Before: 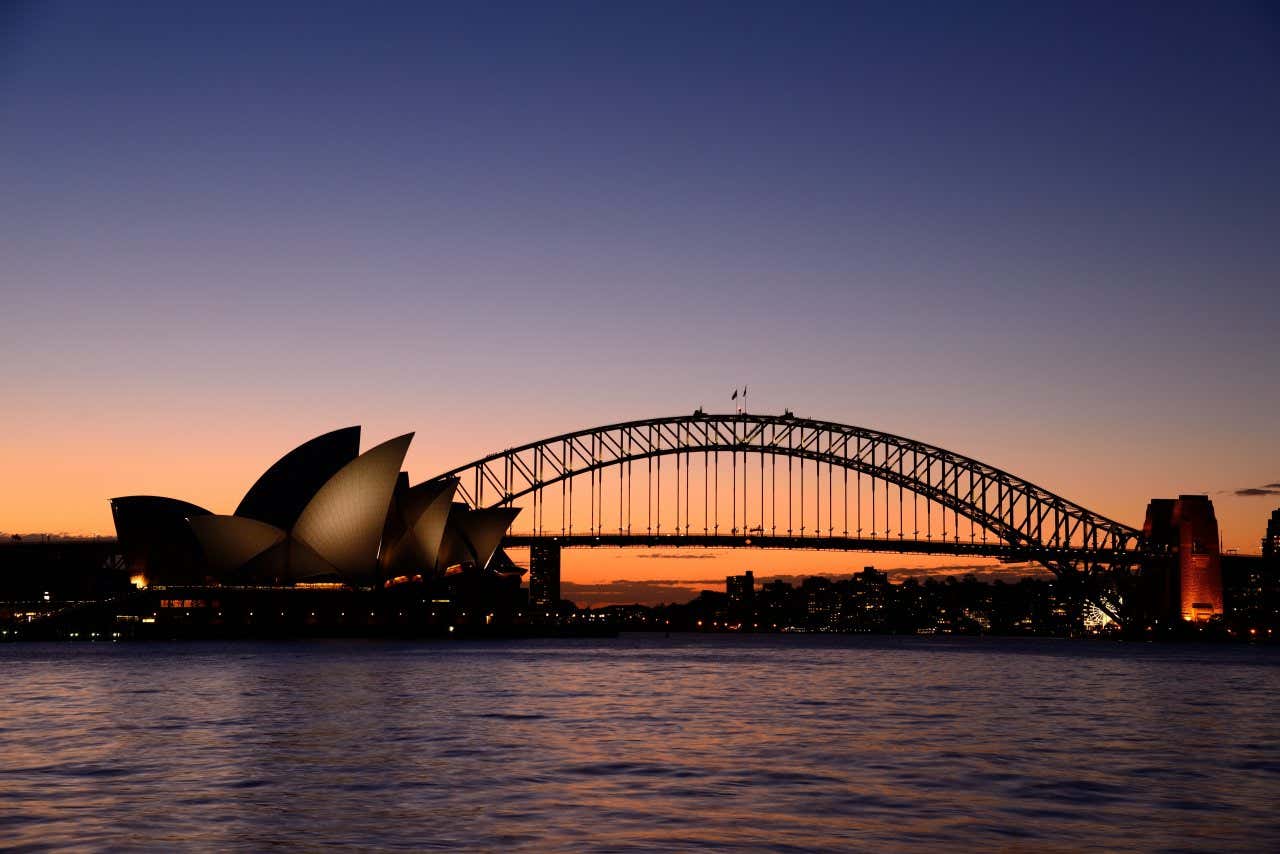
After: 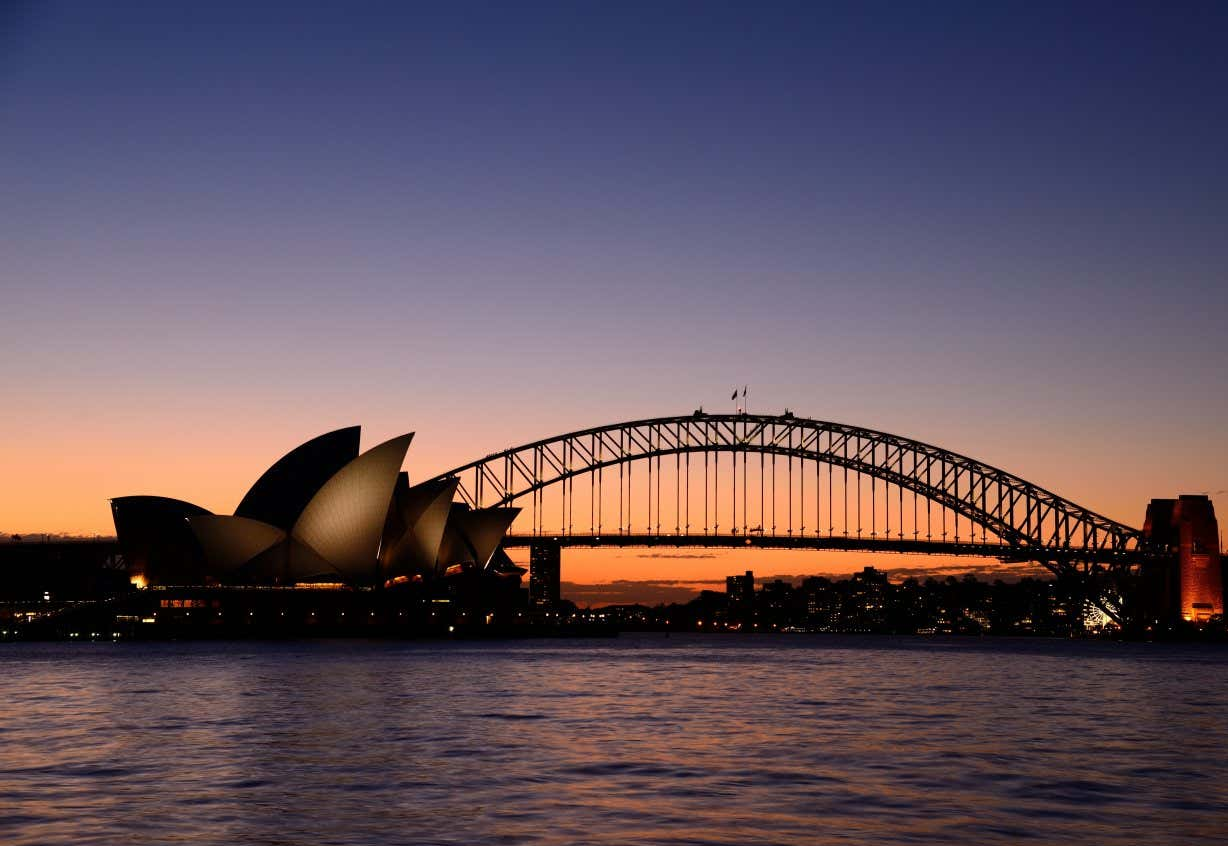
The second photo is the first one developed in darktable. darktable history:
color calibration: illuminant same as pipeline (D50), adaptation none (bypass), x 0.332, y 0.334, temperature 5013.09 K, saturation algorithm version 1 (2020)
crop: right 3.99%, bottom 0.049%
